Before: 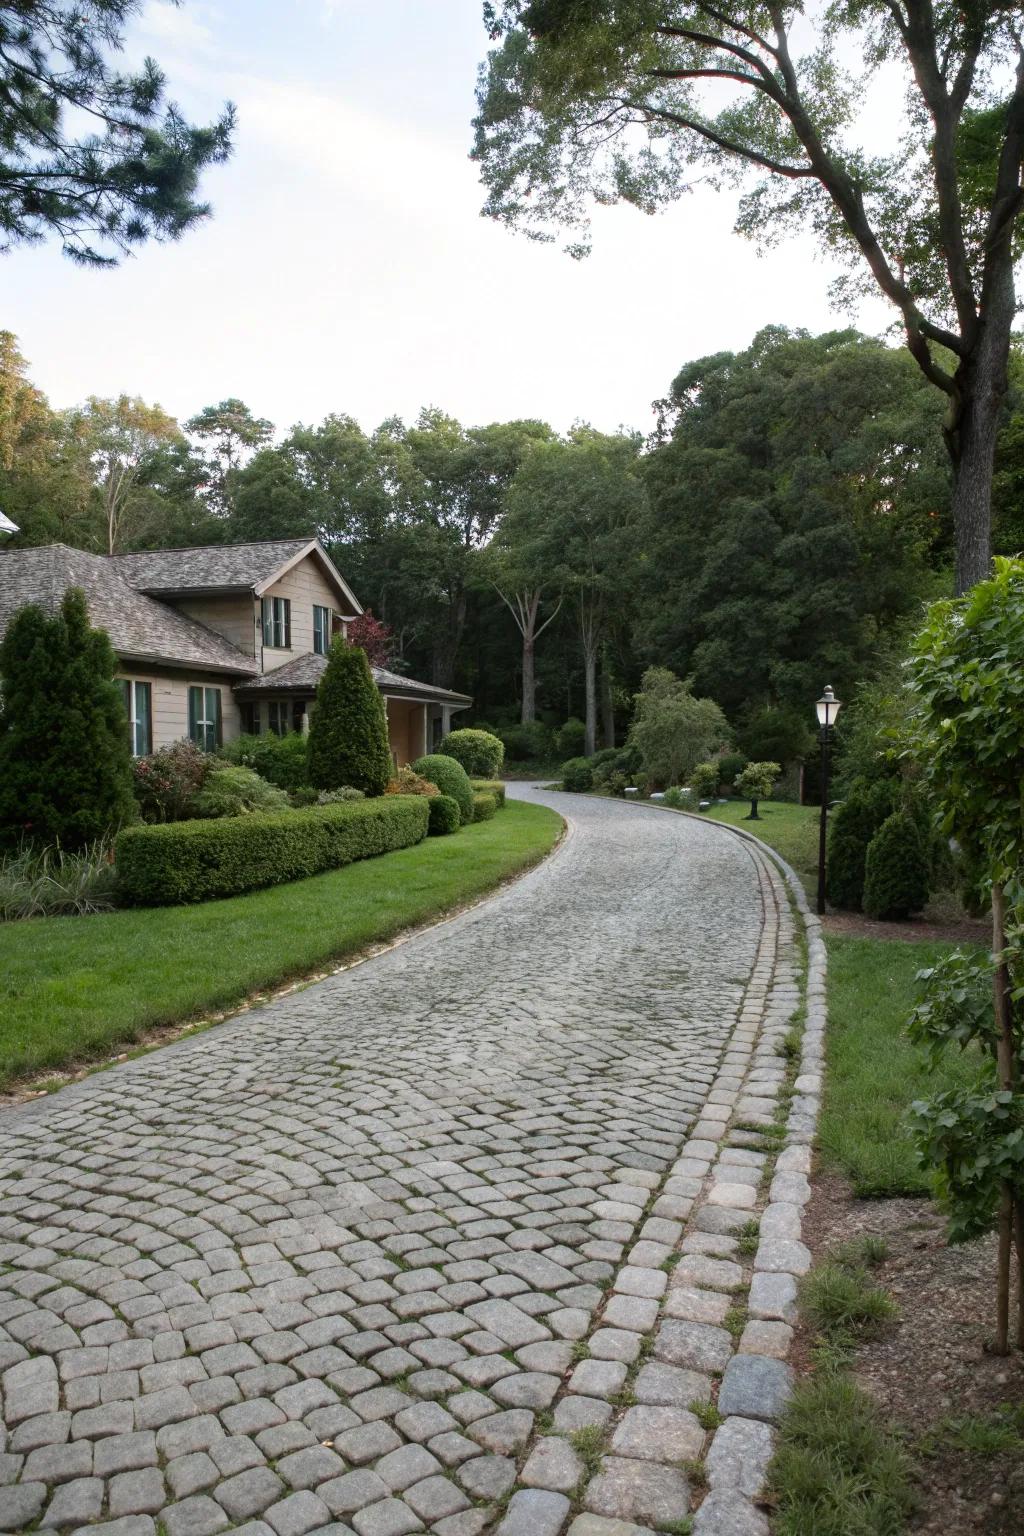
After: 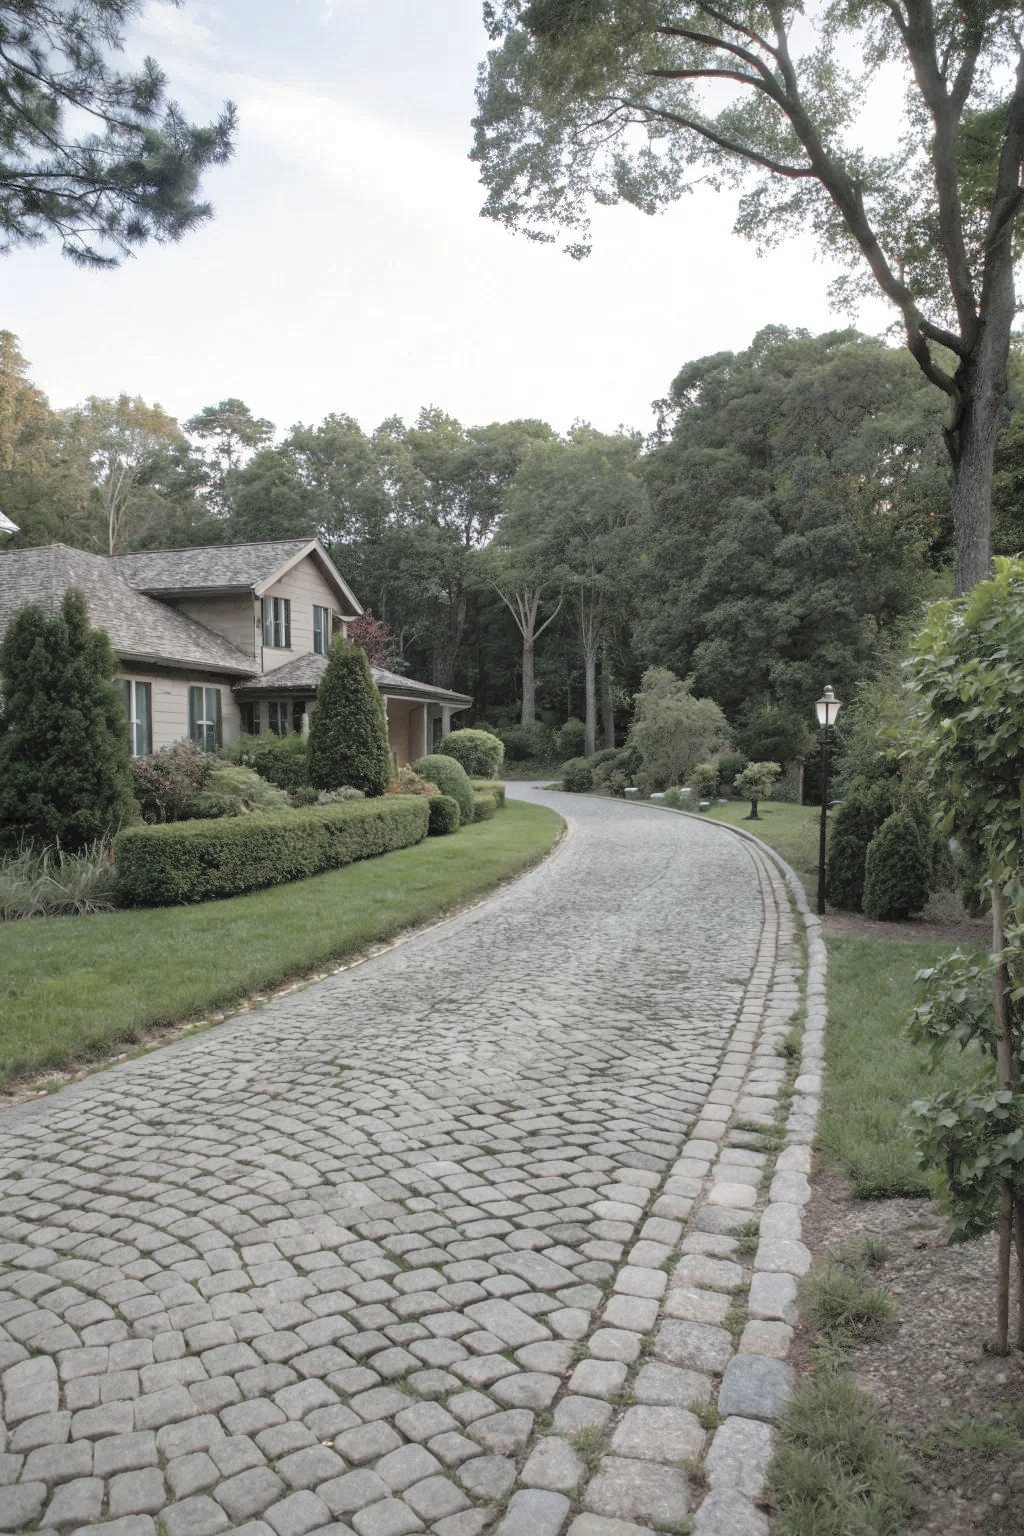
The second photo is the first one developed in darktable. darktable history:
shadows and highlights: on, module defaults
color balance rgb: perceptual saturation grading › global saturation 8.89%, saturation formula JzAzBz (2021)
white balance: emerald 1
contrast brightness saturation: brightness 0.18, saturation -0.5
